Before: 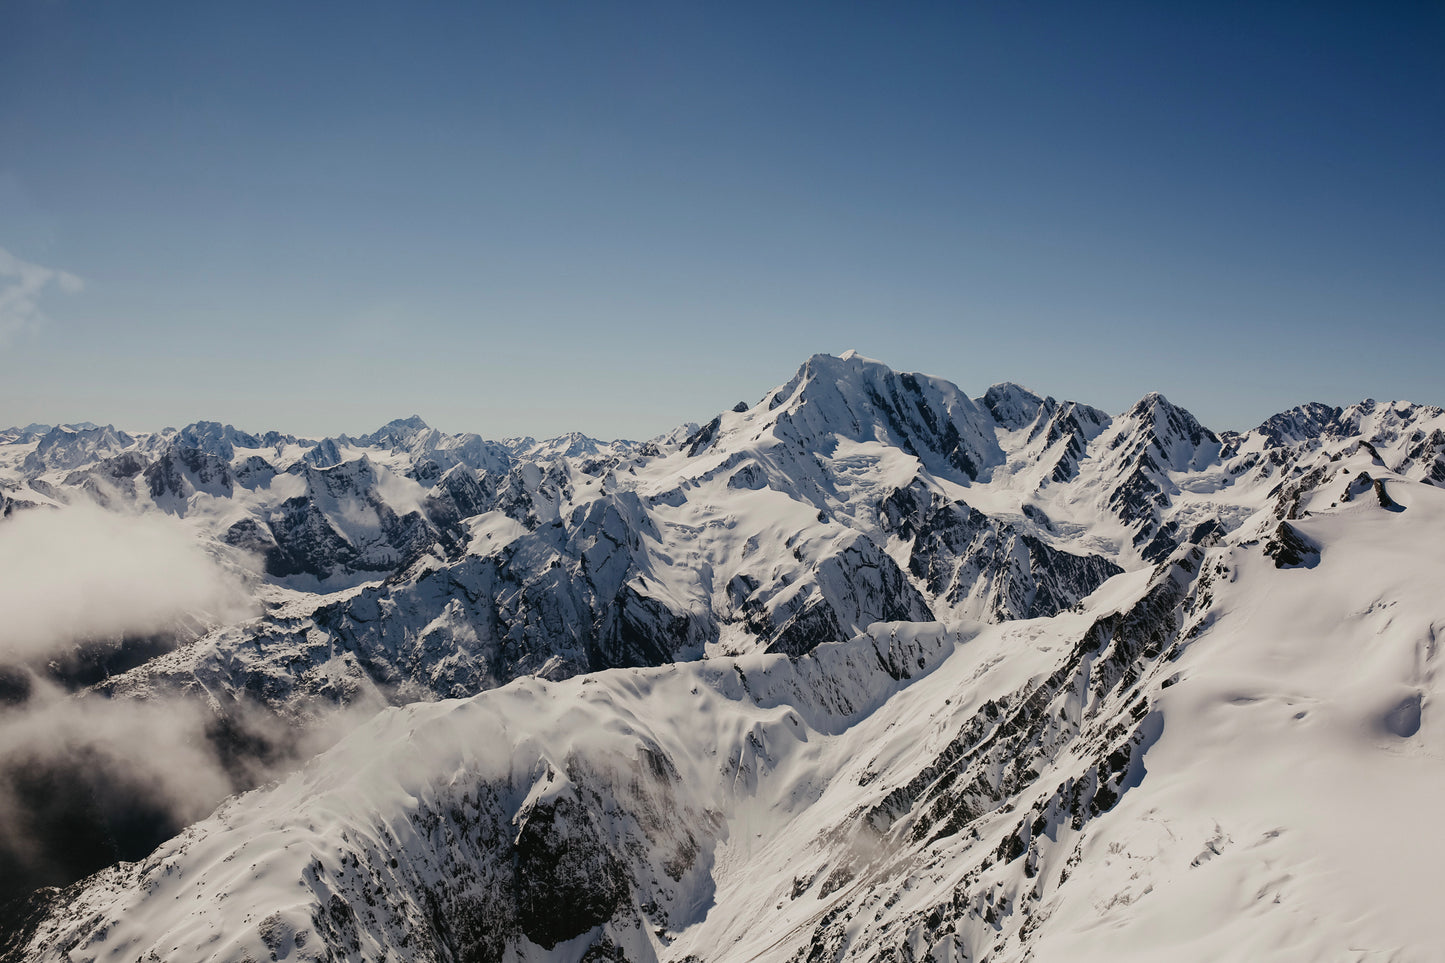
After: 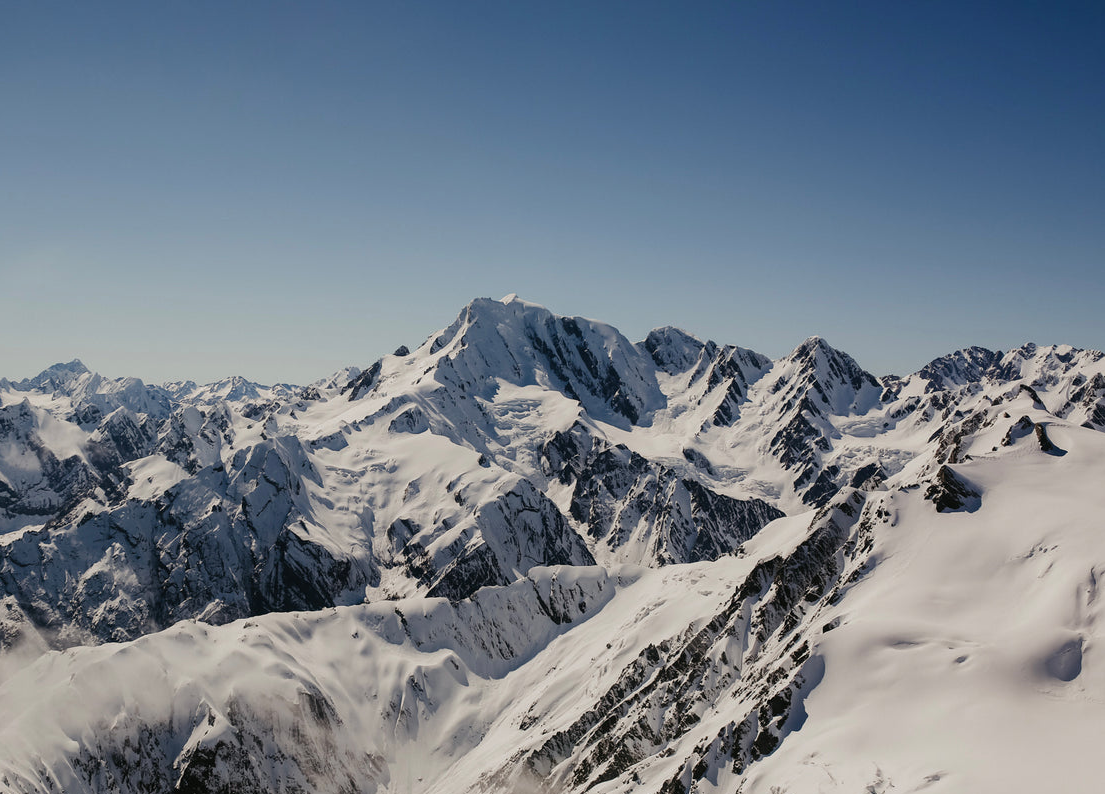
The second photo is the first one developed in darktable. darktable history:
crop: left 23.493%, top 5.914%, bottom 11.585%
